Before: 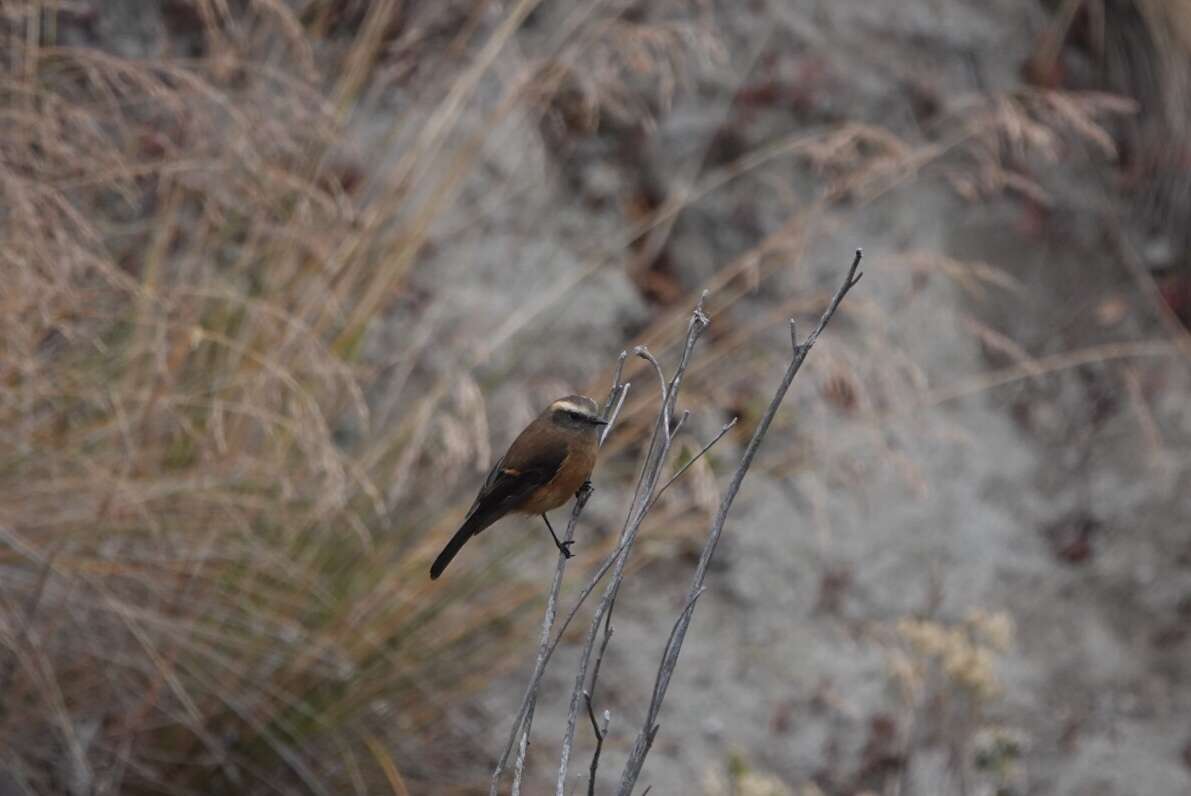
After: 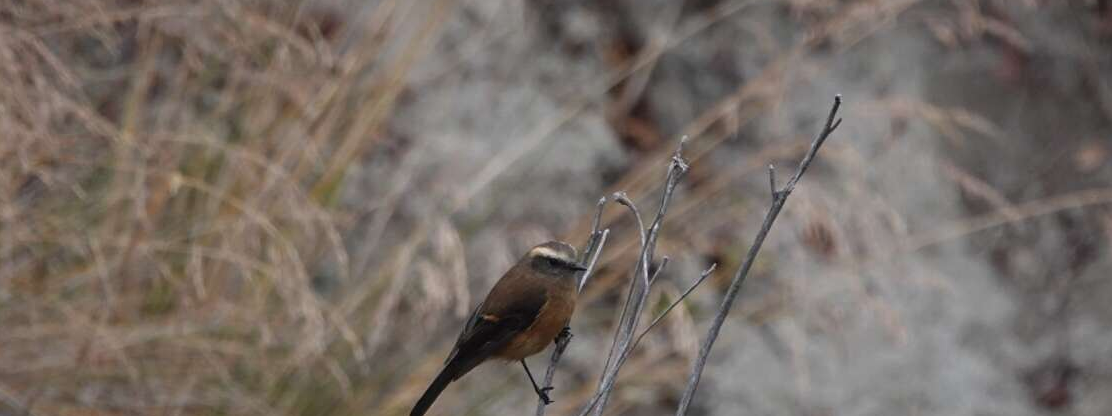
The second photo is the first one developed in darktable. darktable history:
crop: left 1.81%, top 19.409%, right 4.755%, bottom 28.293%
contrast brightness saturation: contrast 0.072
